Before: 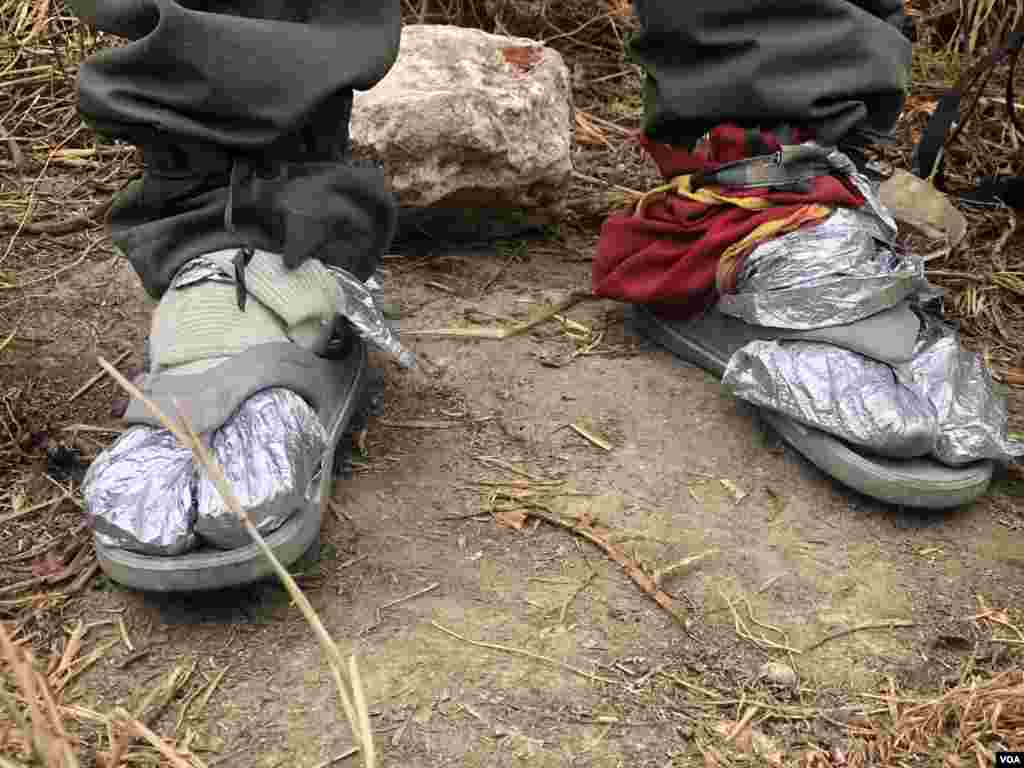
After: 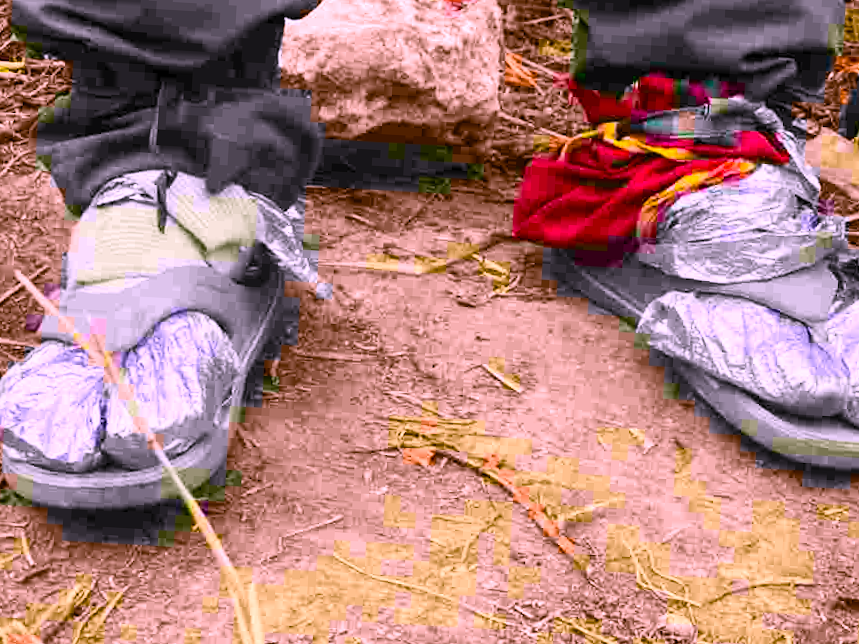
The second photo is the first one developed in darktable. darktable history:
crop and rotate: angle -3.27°, left 5.211%, top 5.211%, right 4.607%, bottom 4.607%
contrast brightness saturation: contrast 0.2, brightness 0.16, saturation 0.22
white balance: red 1.066, blue 1.119
color balance rgb: linear chroma grading › global chroma 15%, perceptual saturation grading › global saturation 30%
